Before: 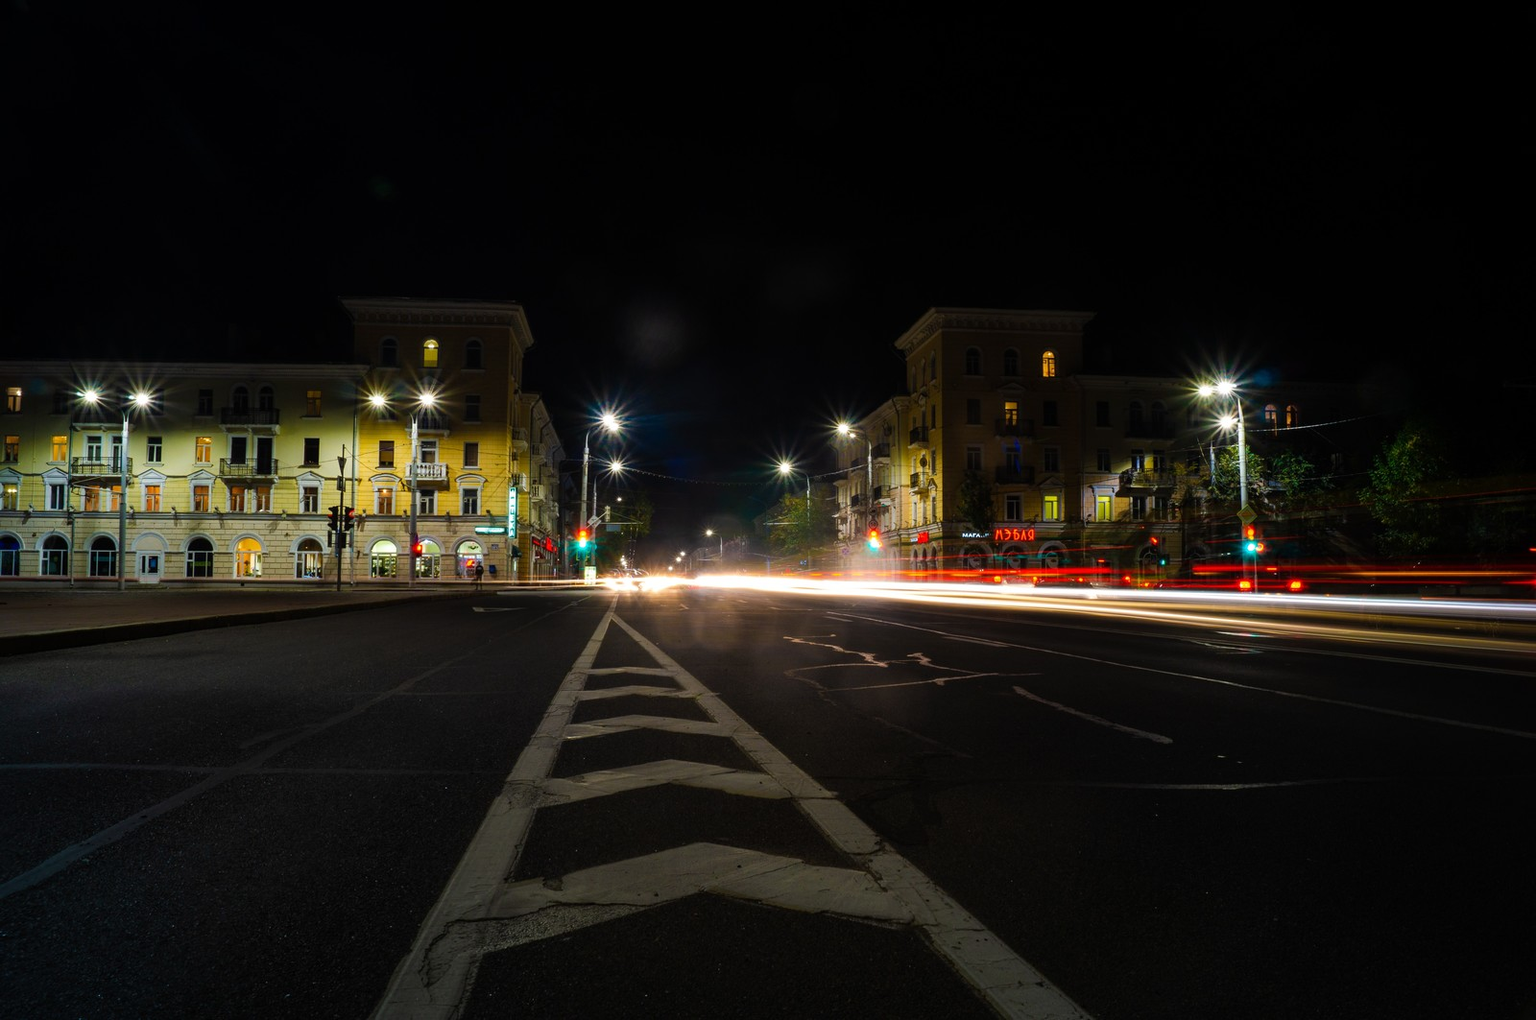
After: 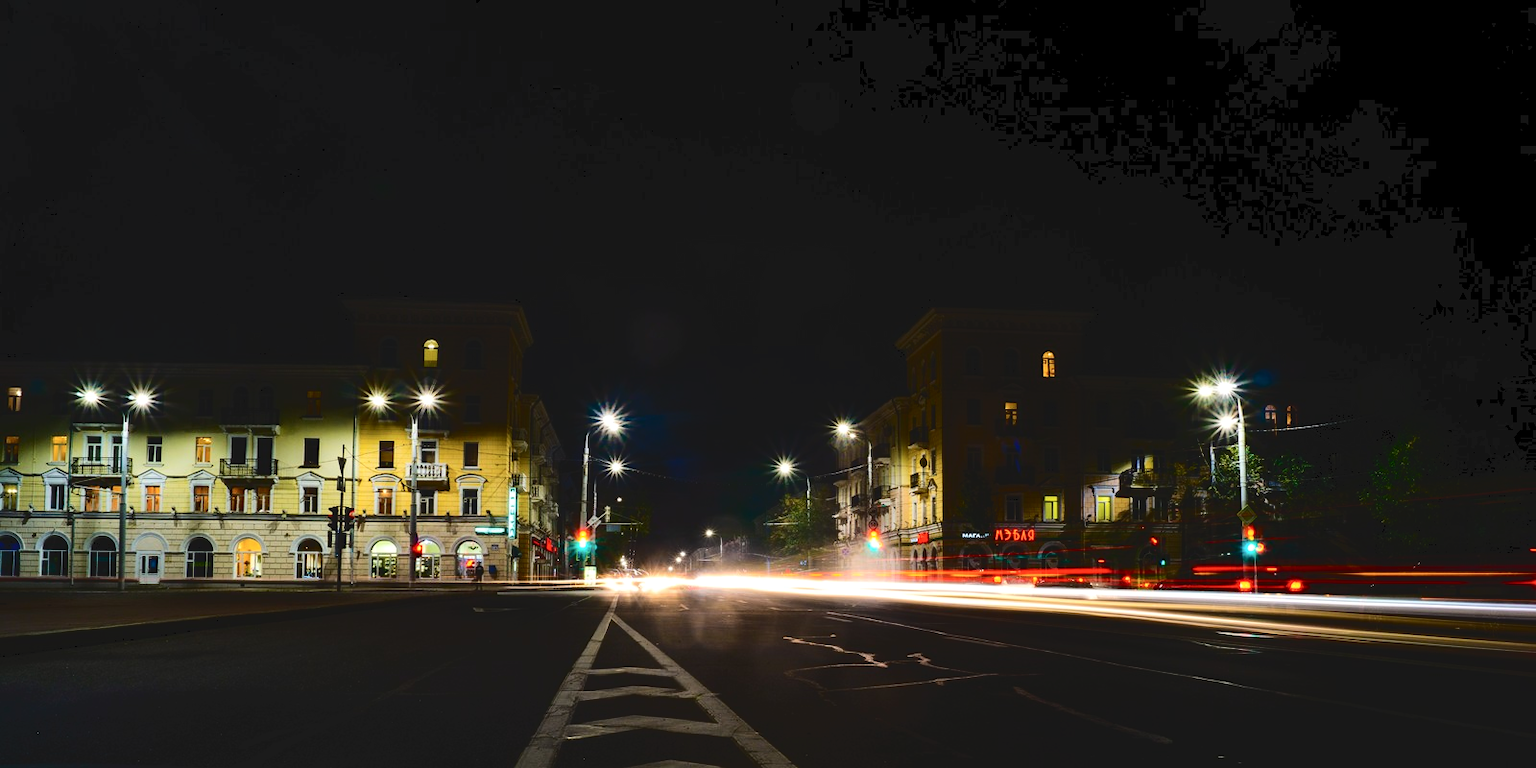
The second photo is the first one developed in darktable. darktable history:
crop: bottom 24.607%
tone equalizer: mask exposure compensation -0.493 EV
levels: levels [0, 0.492, 0.984]
contrast brightness saturation: contrast 0.138
tone curve: curves: ch0 [(0, 0) (0.003, 0.074) (0.011, 0.079) (0.025, 0.083) (0.044, 0.095) (0.069, 0.097) (0.1, 0.11) (0.136, 0.131) (0.177, 0.159) (0.224, 0.209) (0.277, 0.279) (0.335, 0.367) (0.399, 0.455) (0.468, 0.538) (0.543, 0.621) (0.623, 0.699) (0.709, 0.782) (0.801, 0.848) (0.898, 0.924) (1, 1)], color space Lab, independent channels, preserve colors none
